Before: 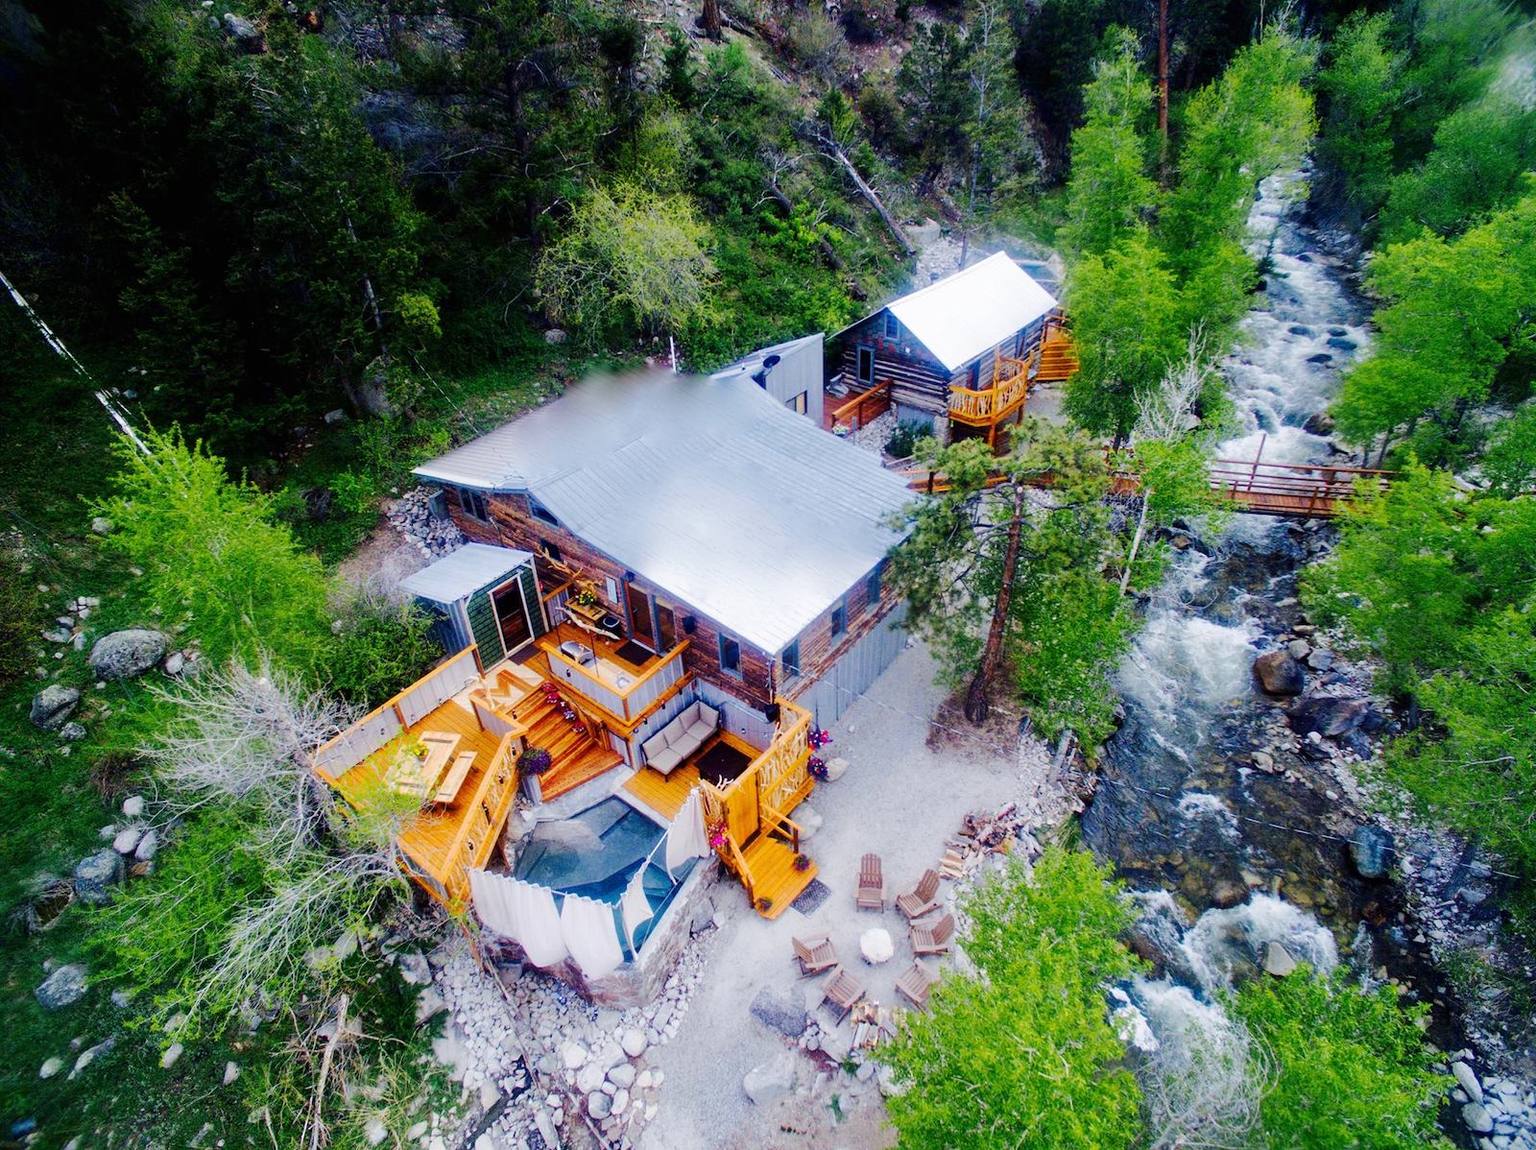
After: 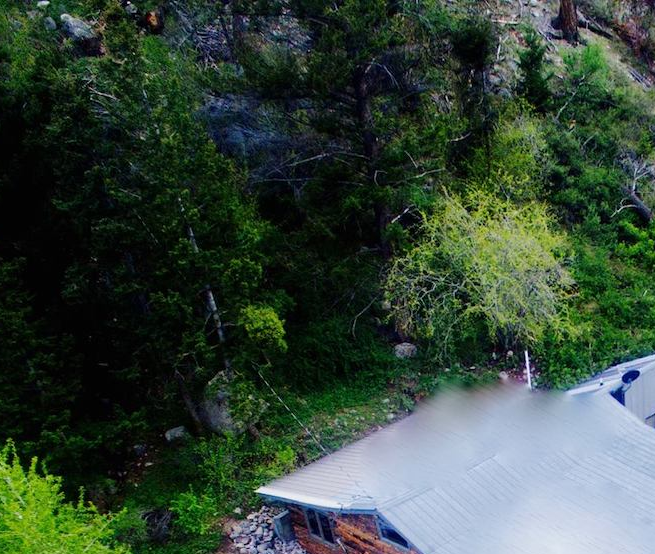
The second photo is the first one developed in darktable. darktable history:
crop and rotate: left 10.869%, top 0.069%, right 48.143%, bottom 53.645%
